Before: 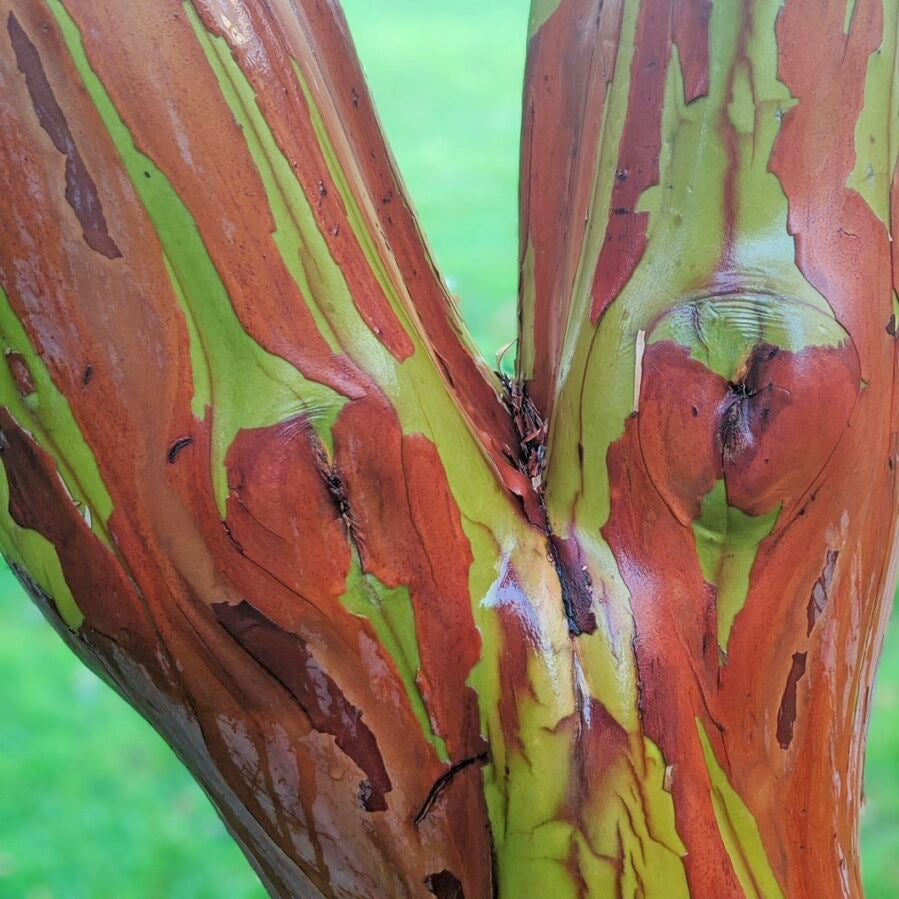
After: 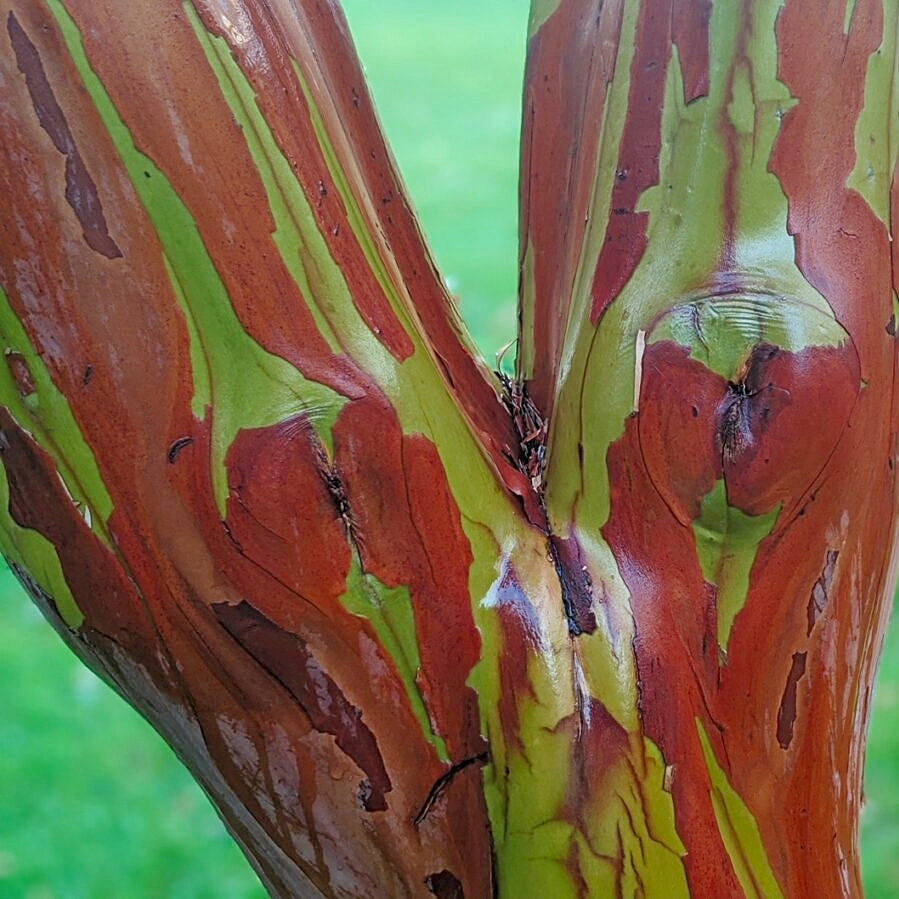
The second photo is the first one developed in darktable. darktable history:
sharpen: on, module defaults
color zones: curves: ch0 [(0.27, 0.396) (0.563, 0.504) (0.75, 0.5) (0.787, 0.307)]
